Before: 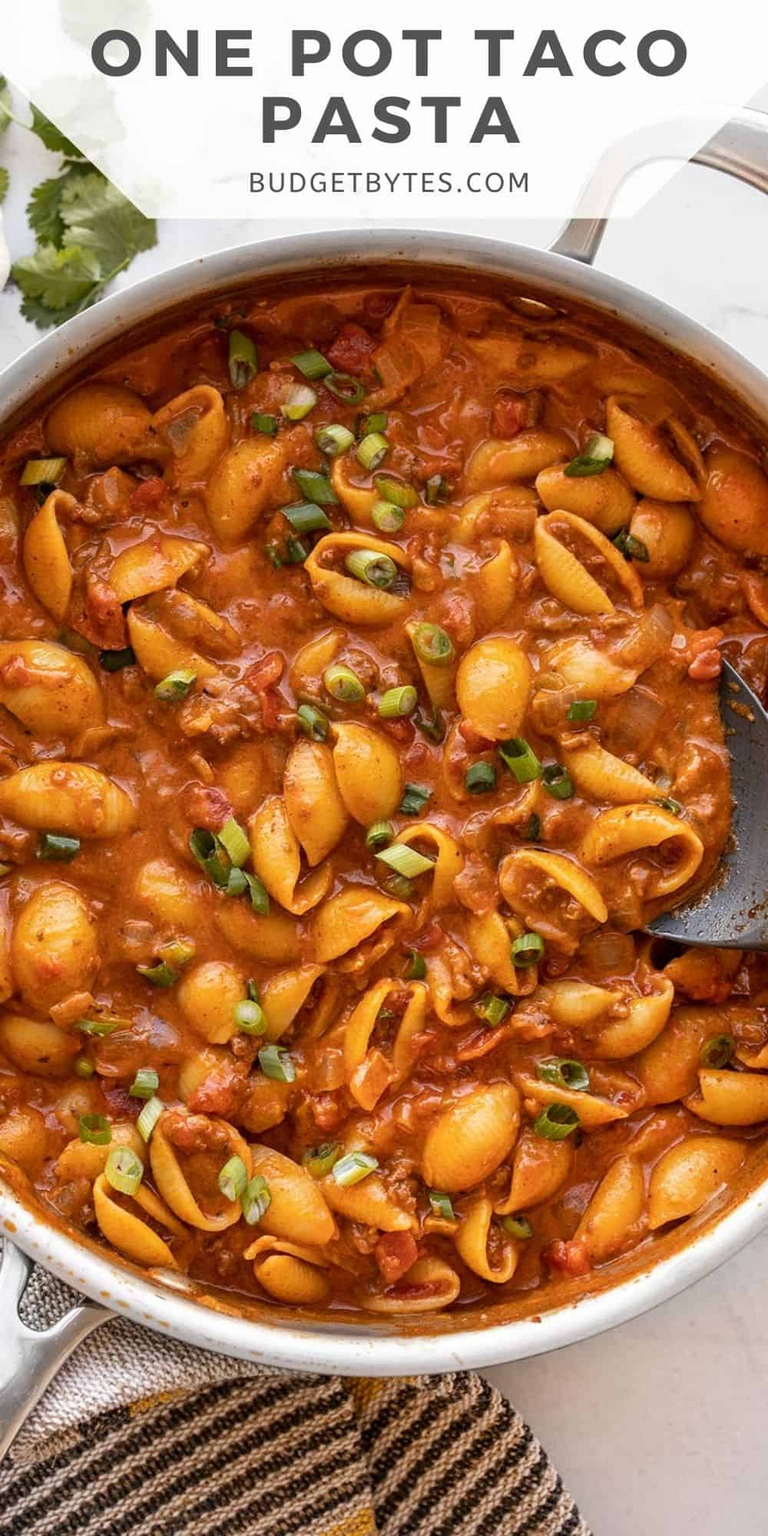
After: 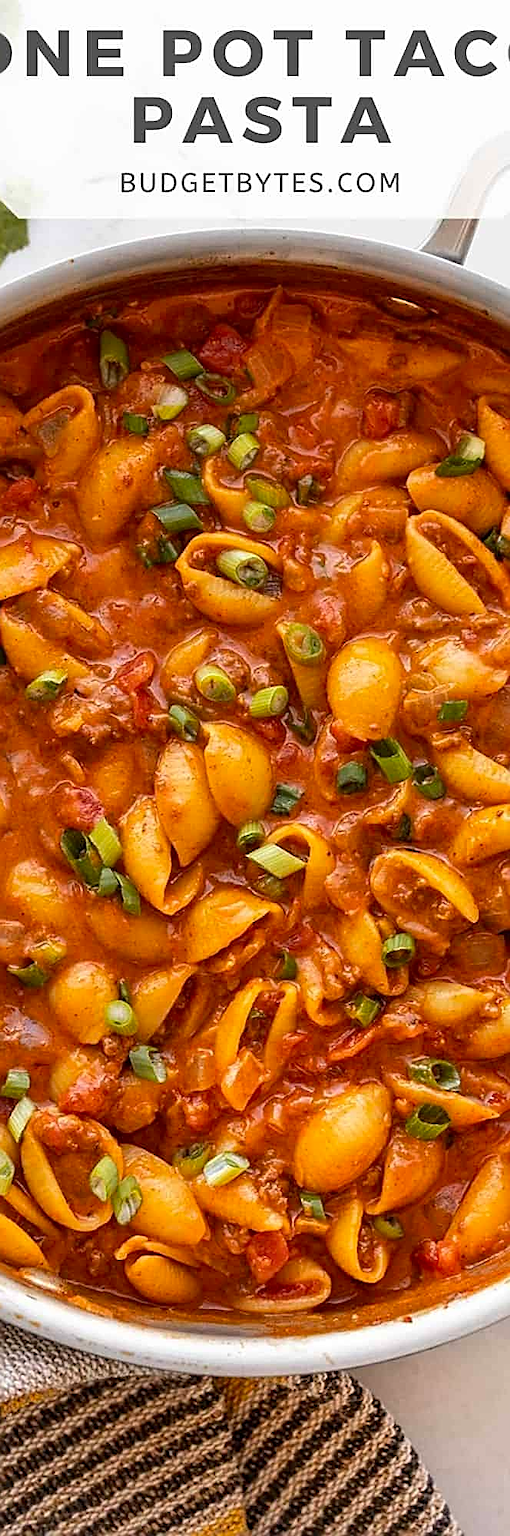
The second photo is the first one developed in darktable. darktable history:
crop: left 16.899%, right 16.556%
sharpen: amount 0.75
contrast brightness saturation: saturation 0.18
base curve: preserve colors none
